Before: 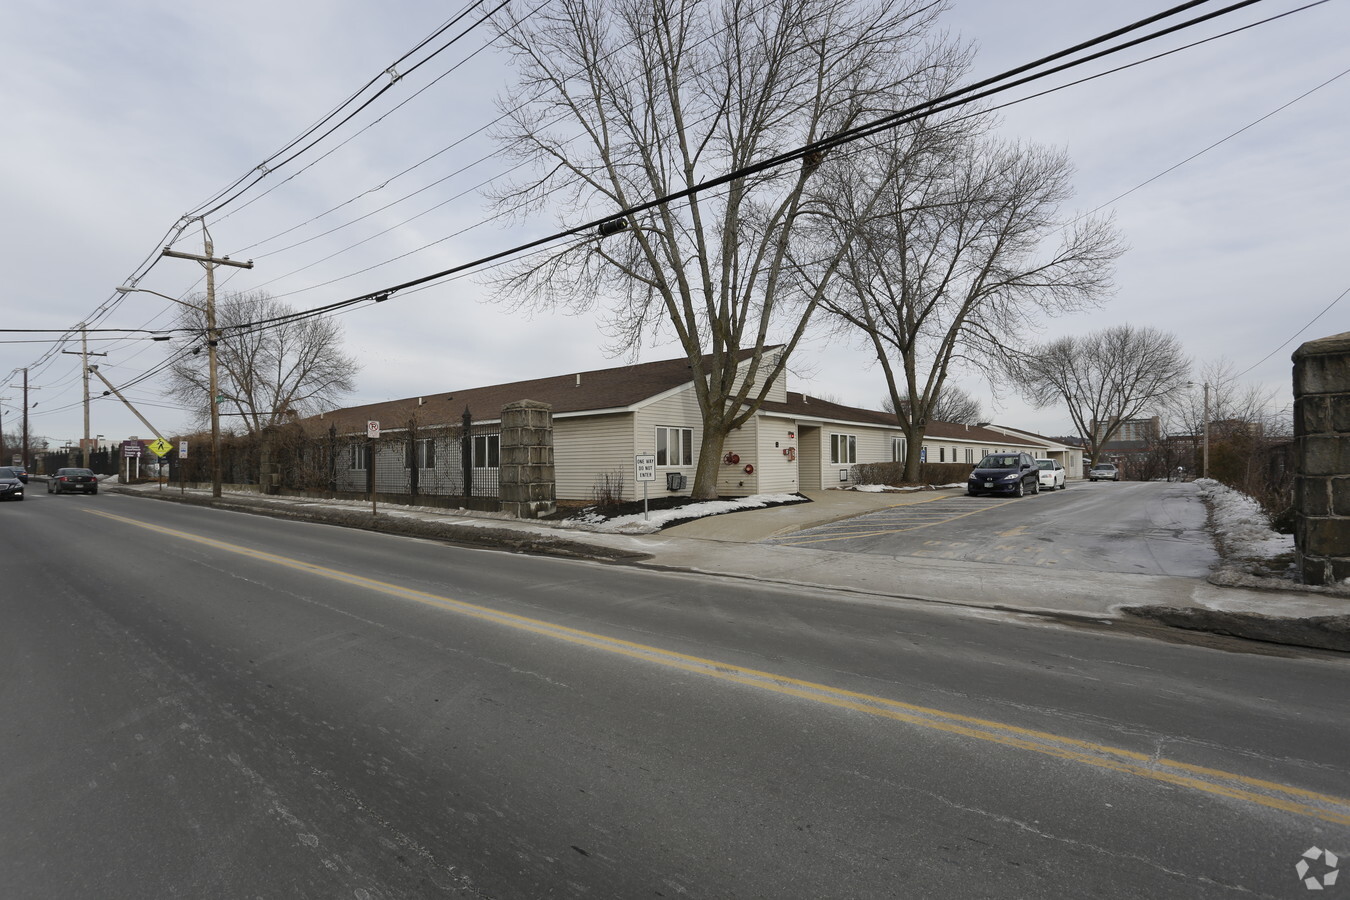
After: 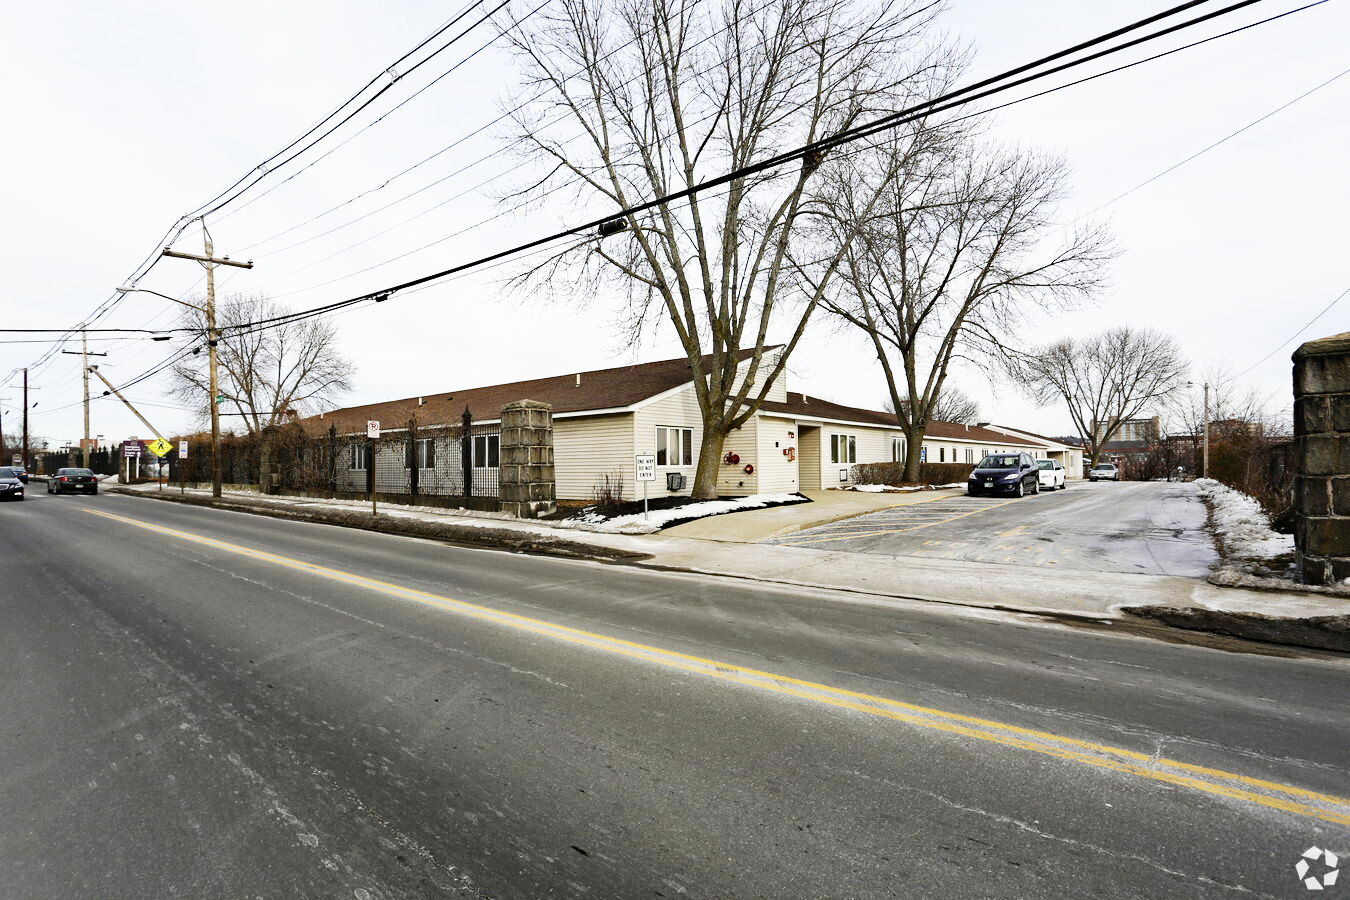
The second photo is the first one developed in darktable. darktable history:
base curve: curves: ch0 [(0, 0) (0.007, 0.004) (0.027, 0.03) (0.046, 0.07) (0.207, 0.54) (0.442, 0.872) (0.673, 0.972) (1, 1)], preserve colors none
haze removal: strength 0.295, distance 0.248, adaptive false
